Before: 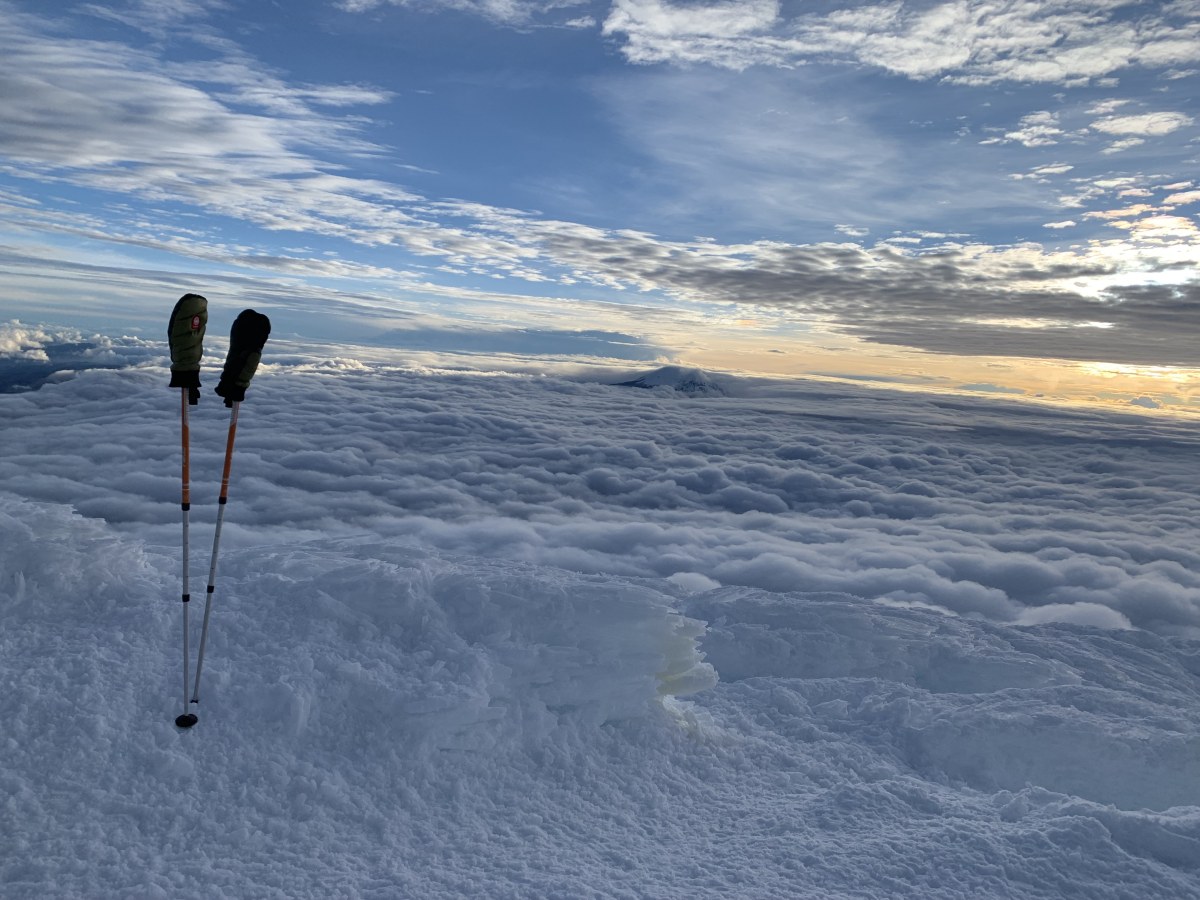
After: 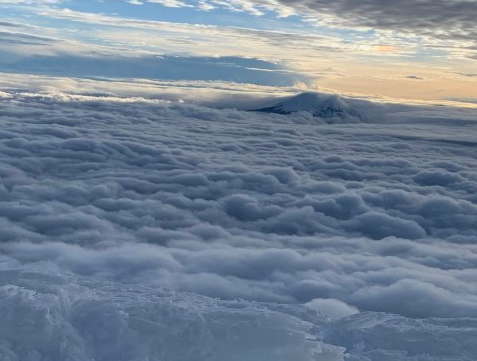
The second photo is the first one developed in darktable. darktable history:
crop: left 30.205%, top 30.453%, right 30.019%, bottom 29.424%
